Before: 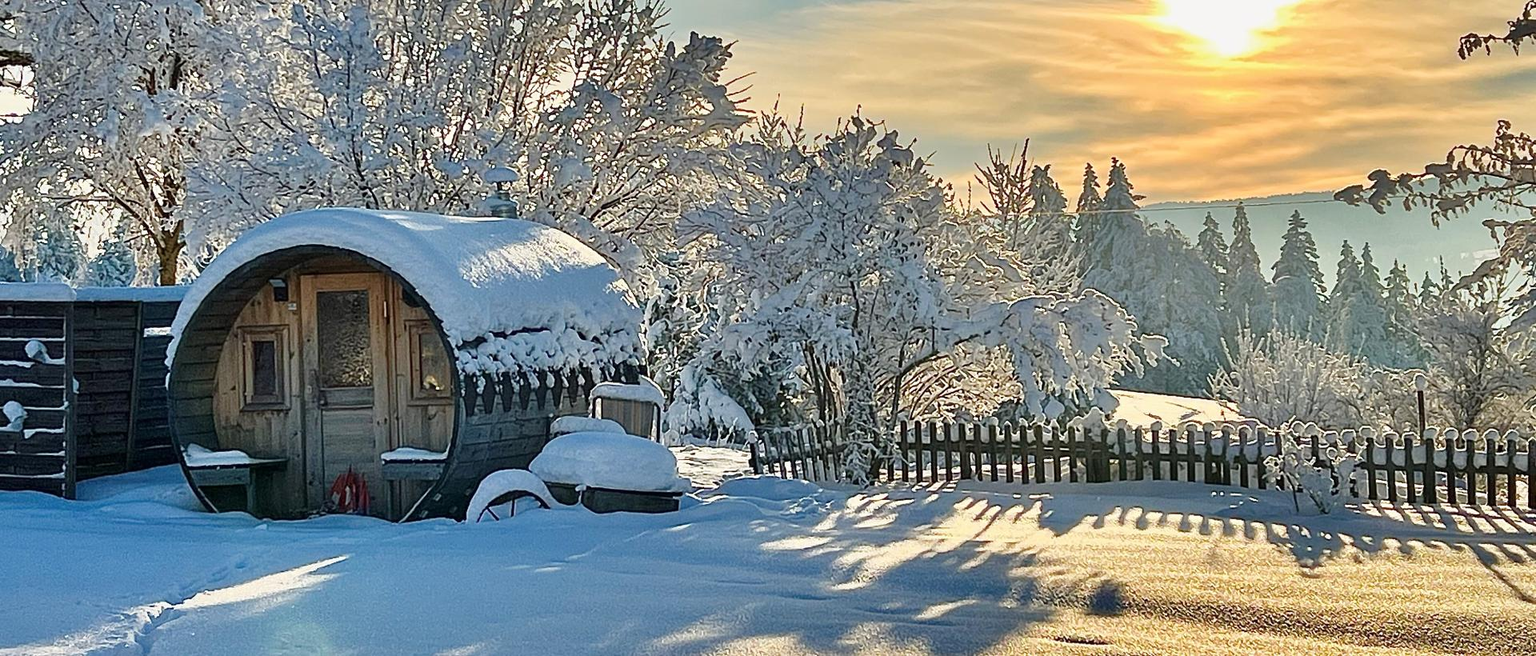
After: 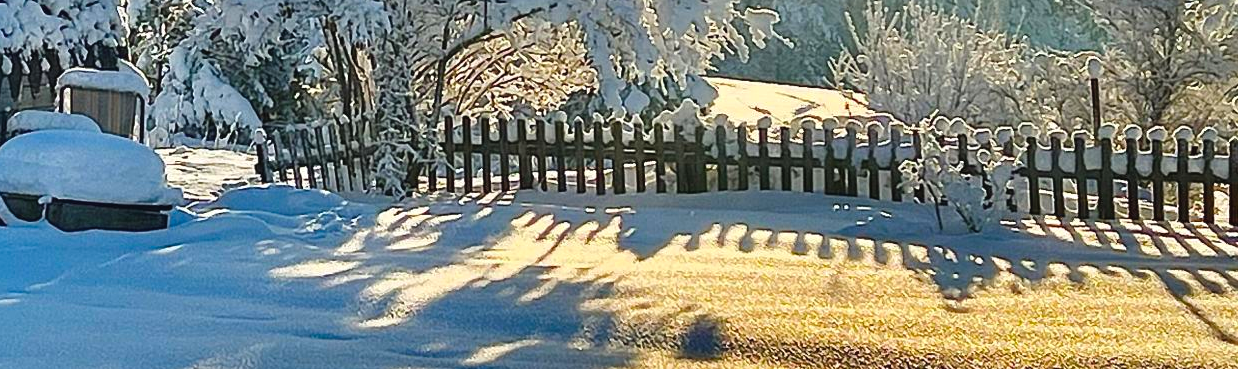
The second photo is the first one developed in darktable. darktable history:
color balance rgb: linear chroma grading › global chroma 24.661%, perceptual saturation grading › global saturation 0.741%
exposure: black level correction -0.003, exposure 0.036 EV, compensate highlight preservation false
crop and rotate: left 35.478%, top 50.079%, bottom 4.849%
